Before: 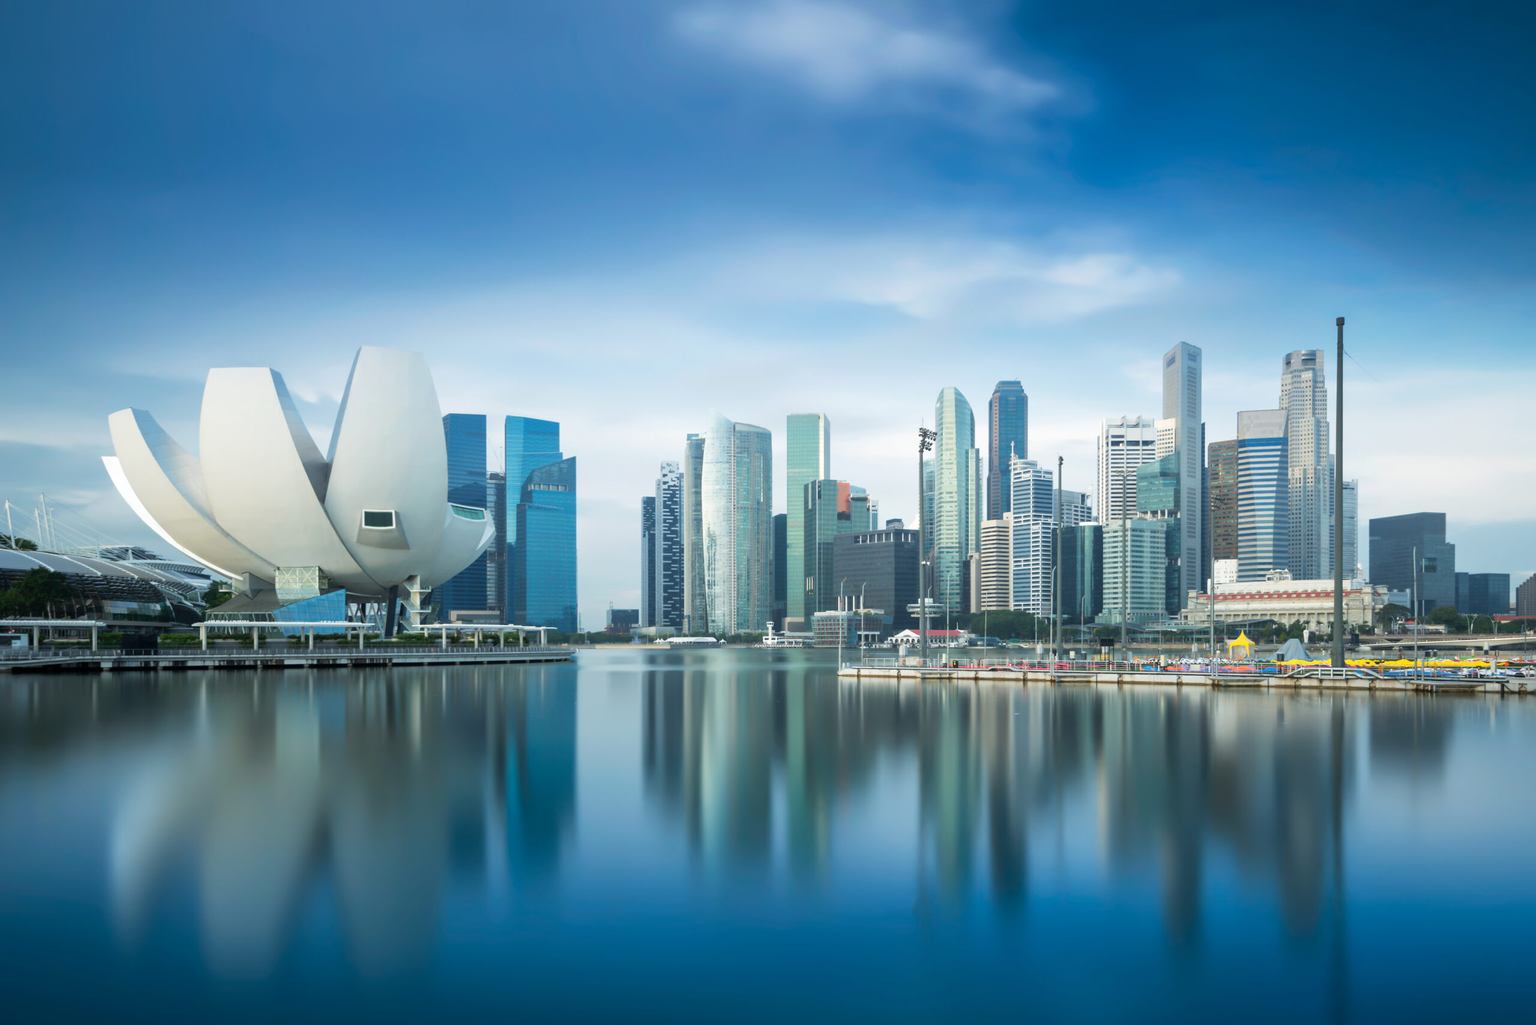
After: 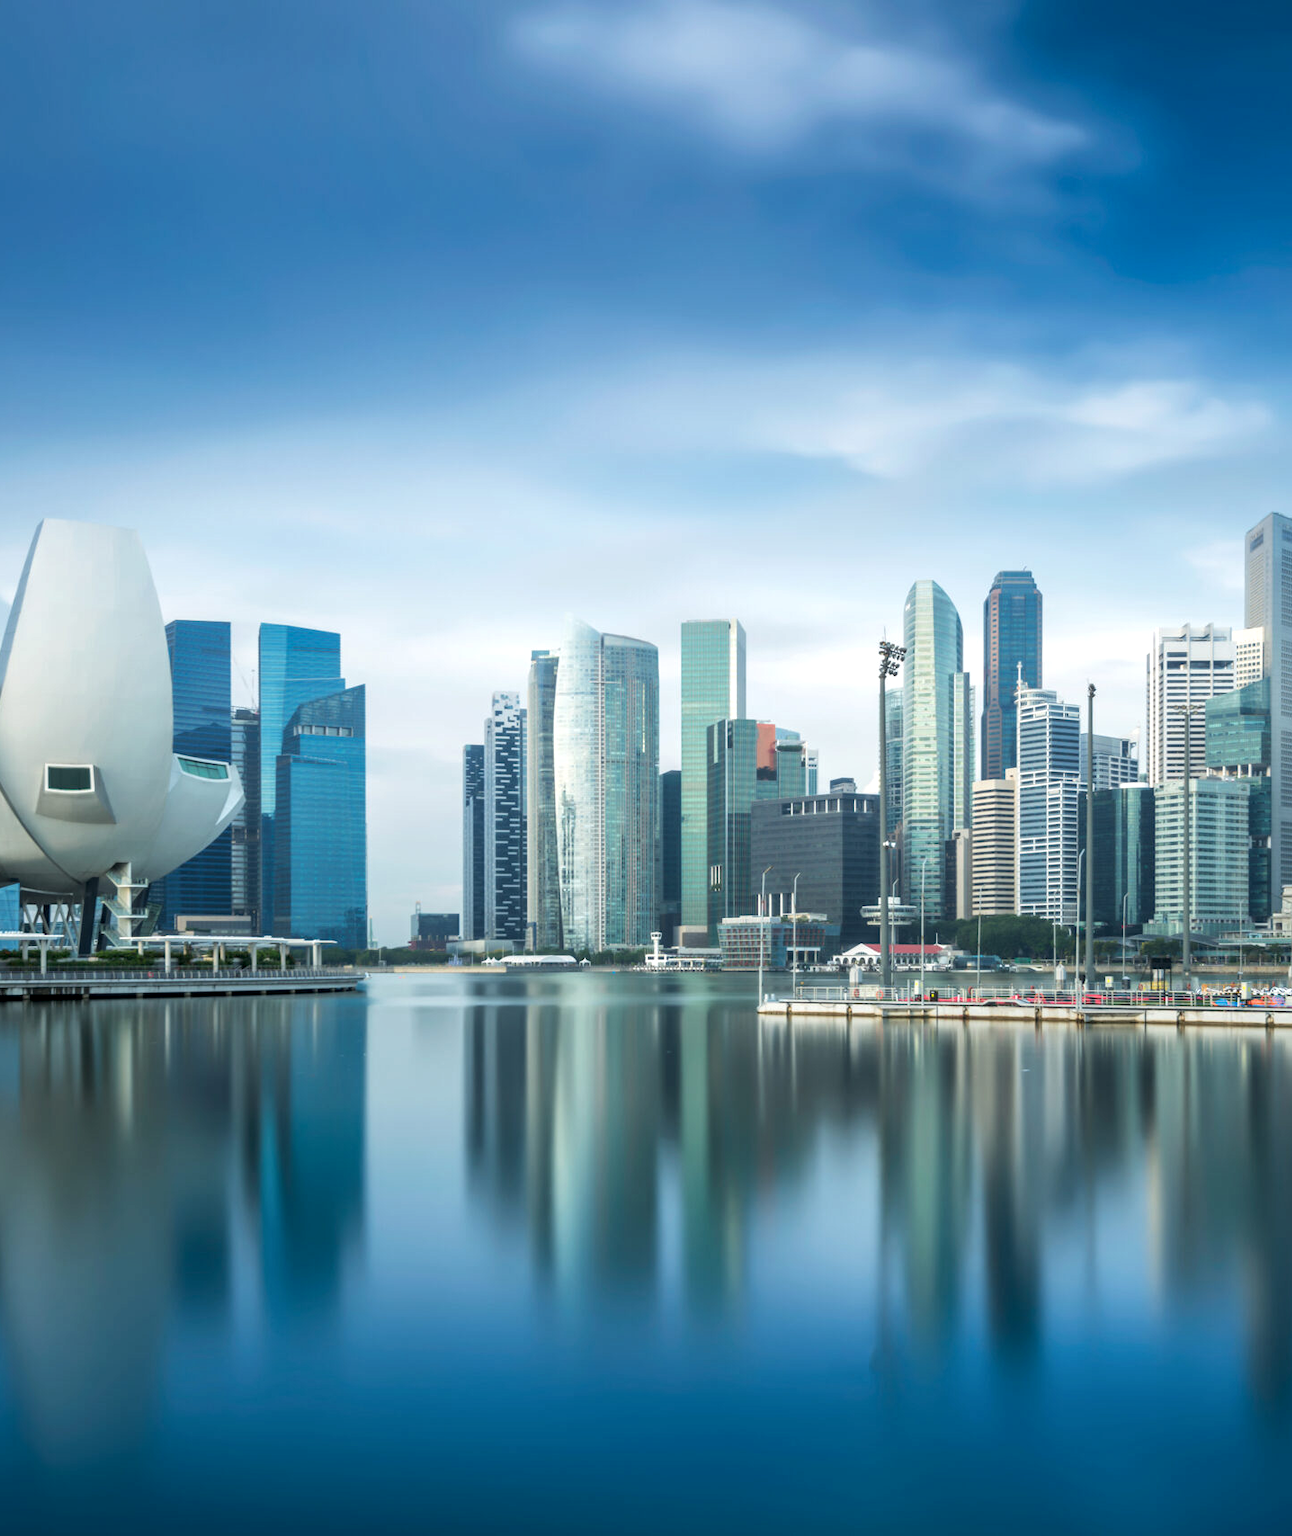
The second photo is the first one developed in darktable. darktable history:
local contrast: detail 130%
crop: left 21.674%, right 22.086%
